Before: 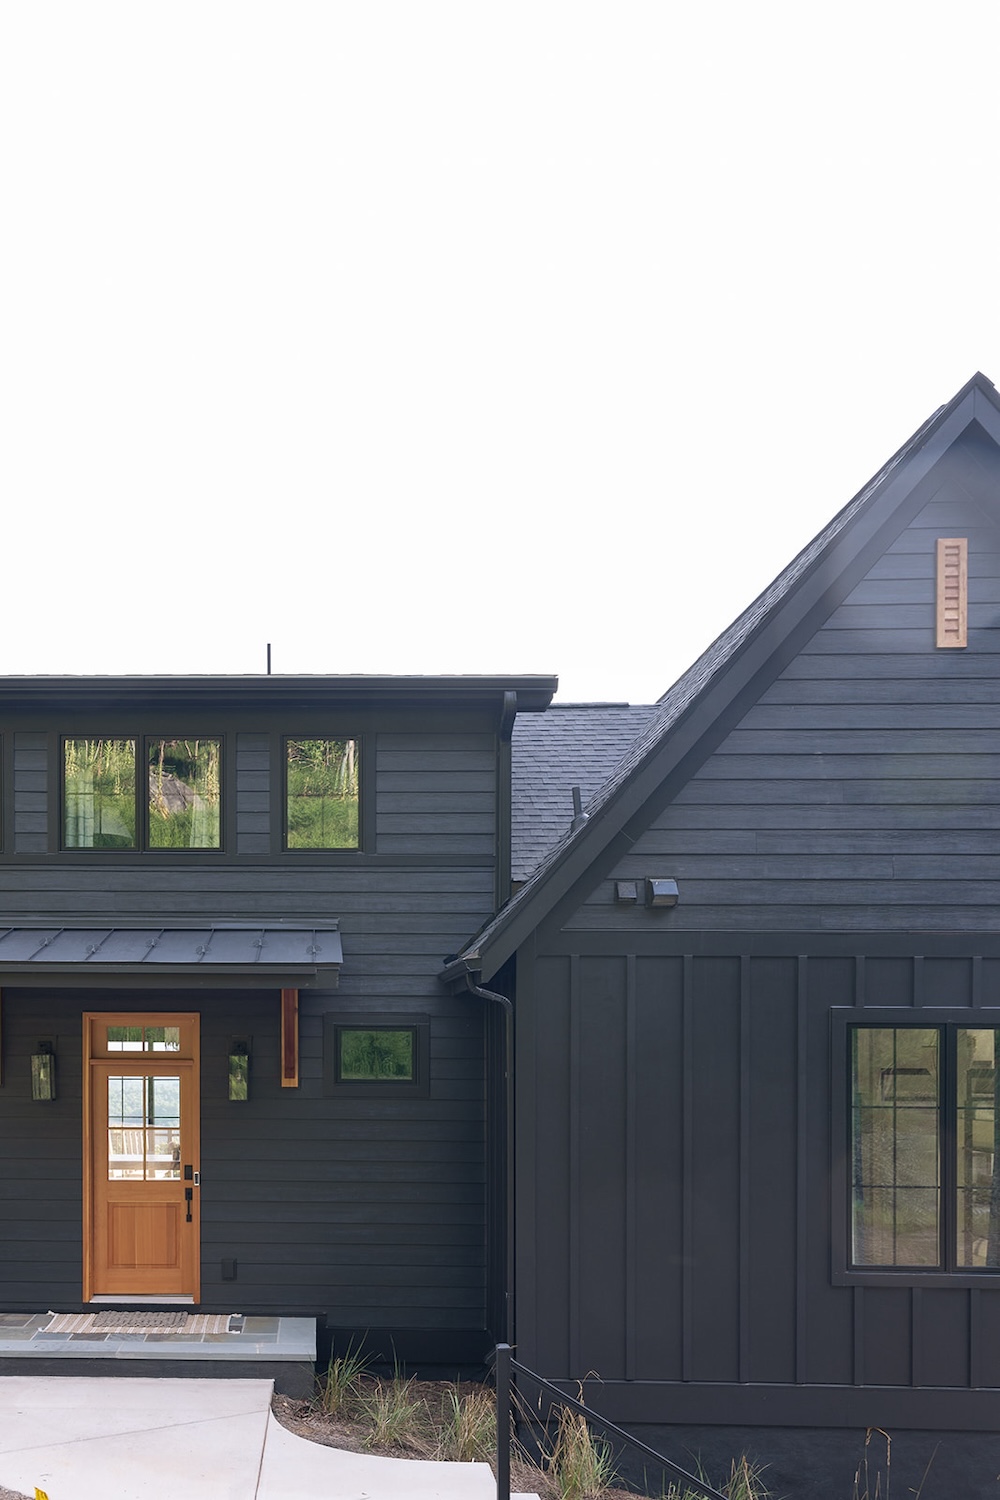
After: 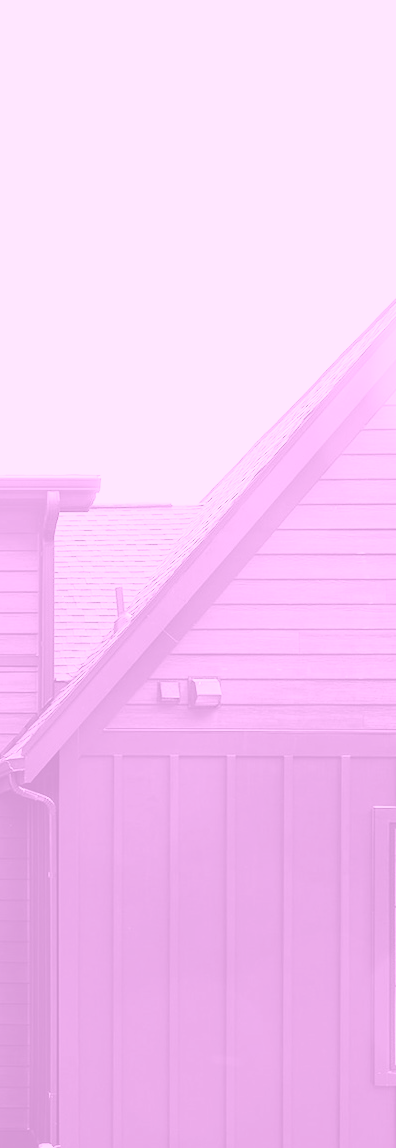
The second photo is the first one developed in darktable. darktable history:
crop: left 45.721%, top 13.393%, right 14.118%, bottom 10.01%
white balance: red 0.984, blue 1.059
base curve: curves: ch0 [(0, 0.003) (0.001, 0.002) (0.006, 0.004) (0.02, 0.022) (0.048, 0.086) (0.094, 0.234) (0.162, 0.431) (0.258, 0.629) (0.385, 0.8) (0.548, 0.918) (0.751, 0.988) (1, 1)], preserve colors none
colorize: hue 331.2°, saturation 75%, source mix 30.28%, lightness 70.52%, version 1
